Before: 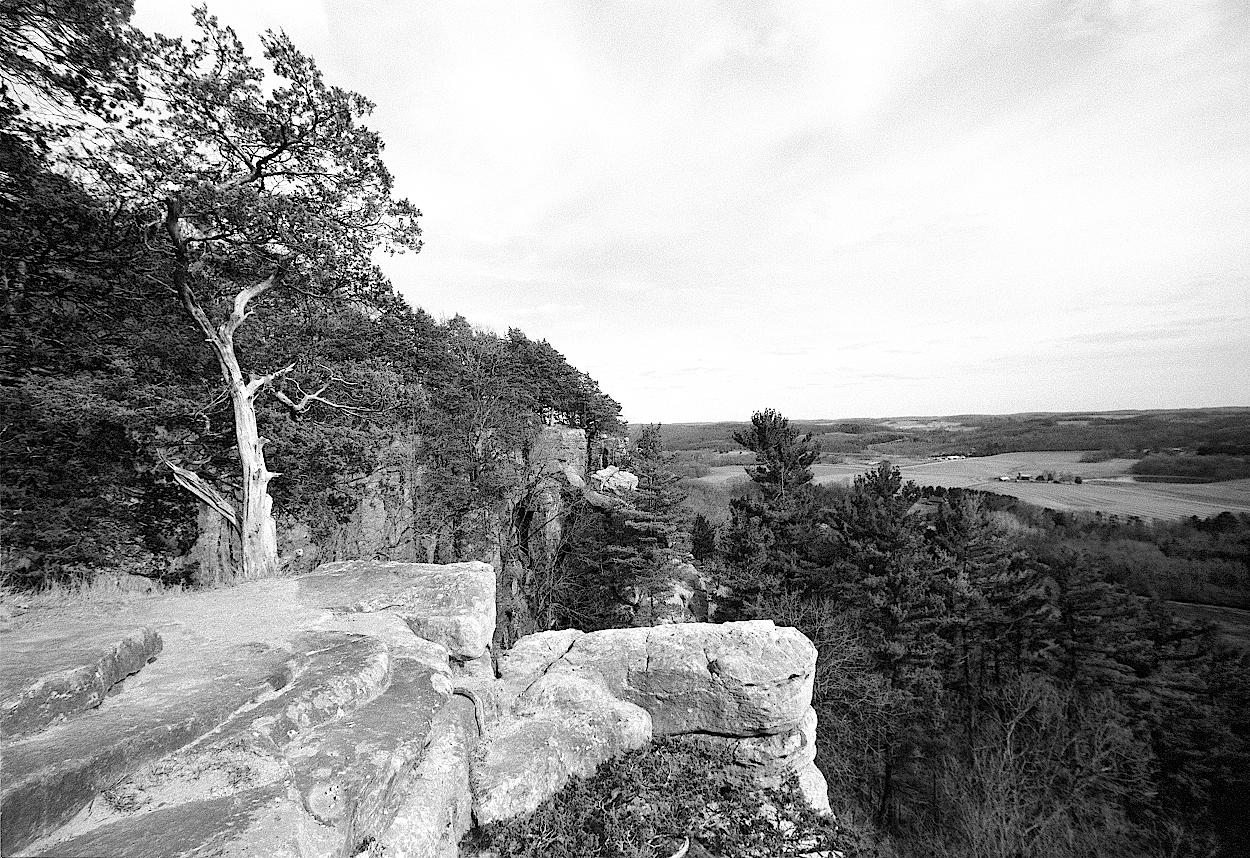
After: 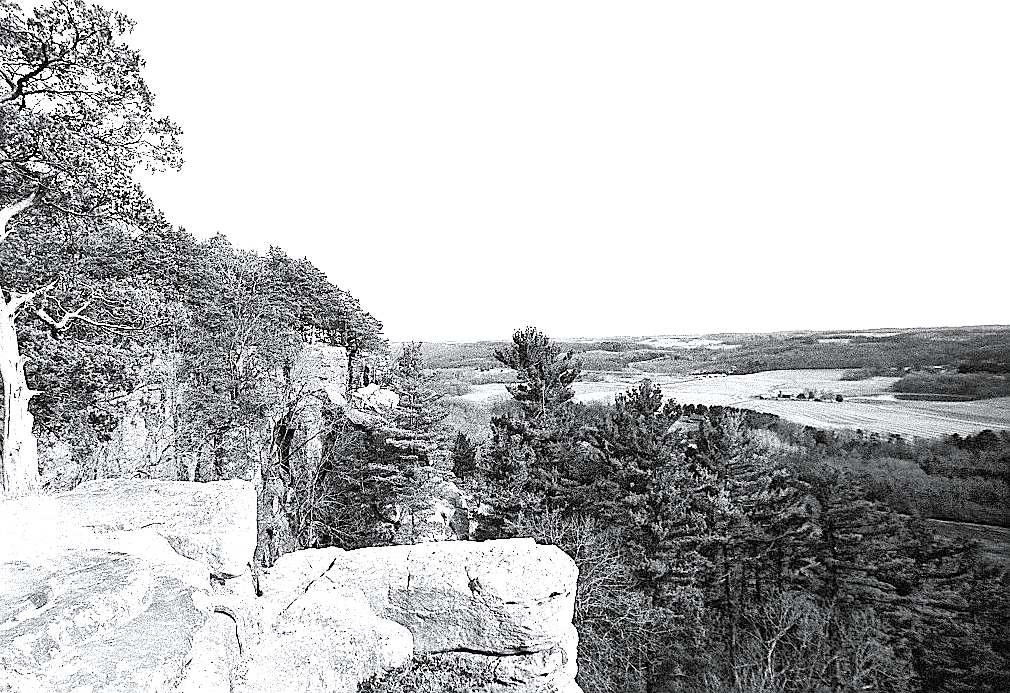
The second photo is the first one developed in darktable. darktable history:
sharpen: on, module defaults
crop: left 19.159%, top 9.58%, bottom 9.58%
white balance: red 0.988, blue 1.017
exposure: exposure 1.25 EV, compensate exposure bias true, compensate highlight preservation false
